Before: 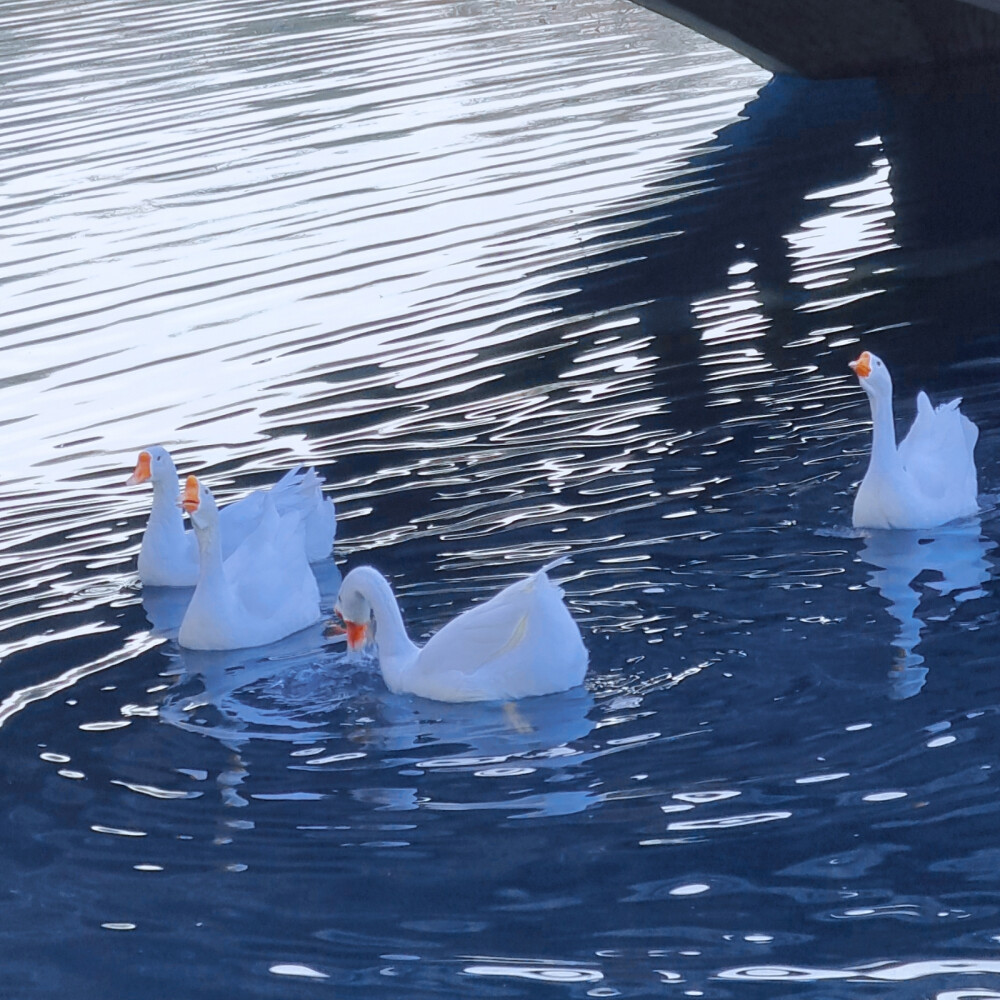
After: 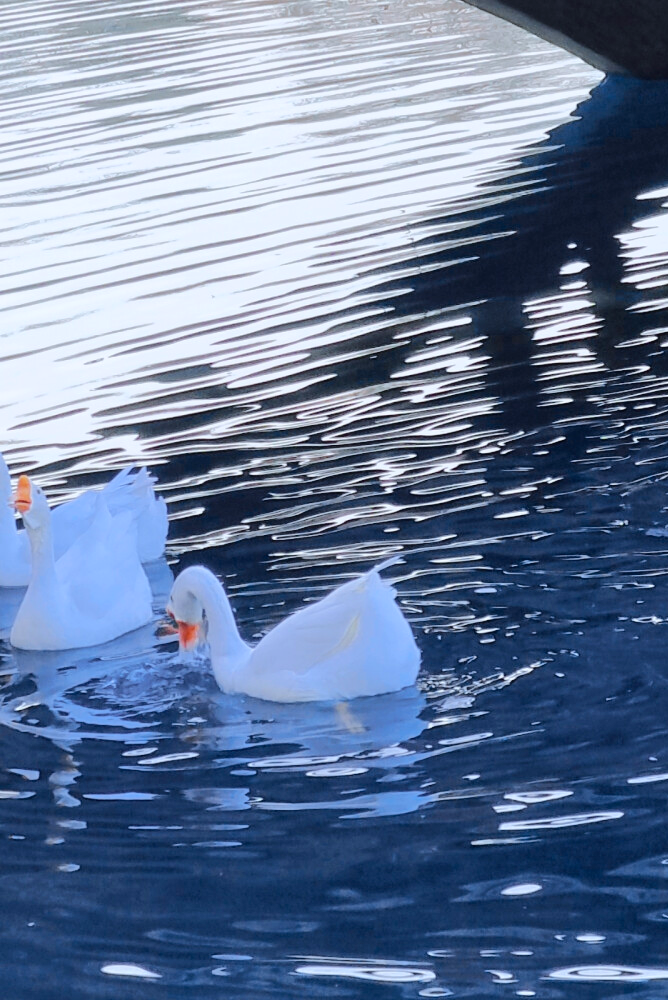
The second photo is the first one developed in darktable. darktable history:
tone curve: curves: ch0 [(0, 0) (0.003, 0.012) (0.011, 0.014) (0.025, 0.019) (0.044, 0.028) (0.069, 0.039) (0.1, 0.056) (0.136, 0.093) (0.177, 0.147) (0.224, 0.214) (0.277, 0.29) (0.335, 0.381) (0.399, 0.476) (0.468, 0.557) (0.543, 0.635) (0.623, 0.697) (0.709, 0.764) (0.801, 0.831) (0.898, 0.917) (1, 1)], color space Lab, independent channels, preserve colors none
contrast brightness saturation: saturation 0.103
crop: left 16.889%, right 16.292%
